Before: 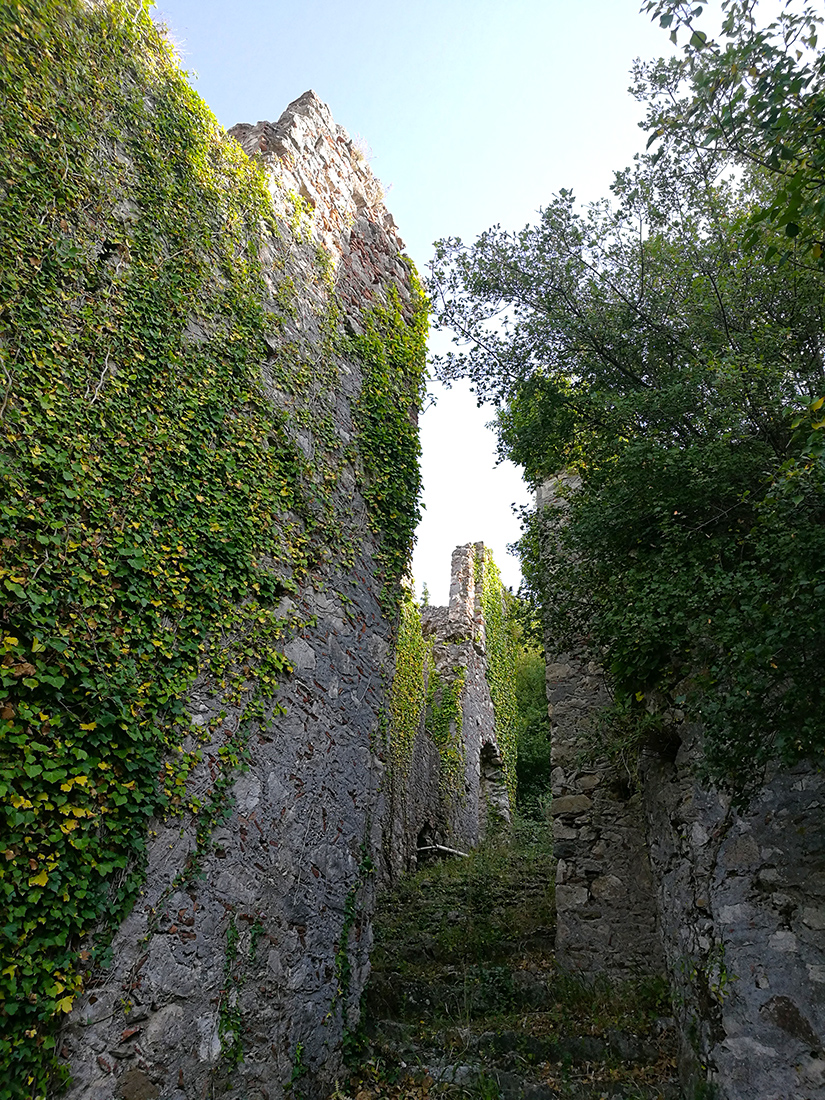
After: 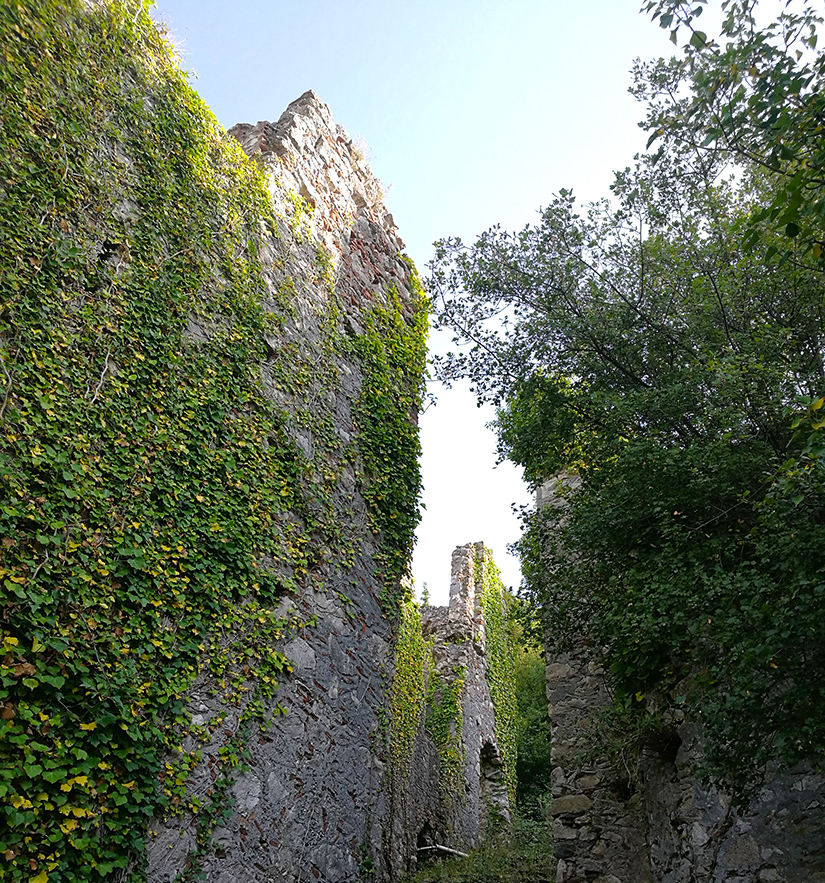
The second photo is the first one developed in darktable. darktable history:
crop: bottom 19.685%
